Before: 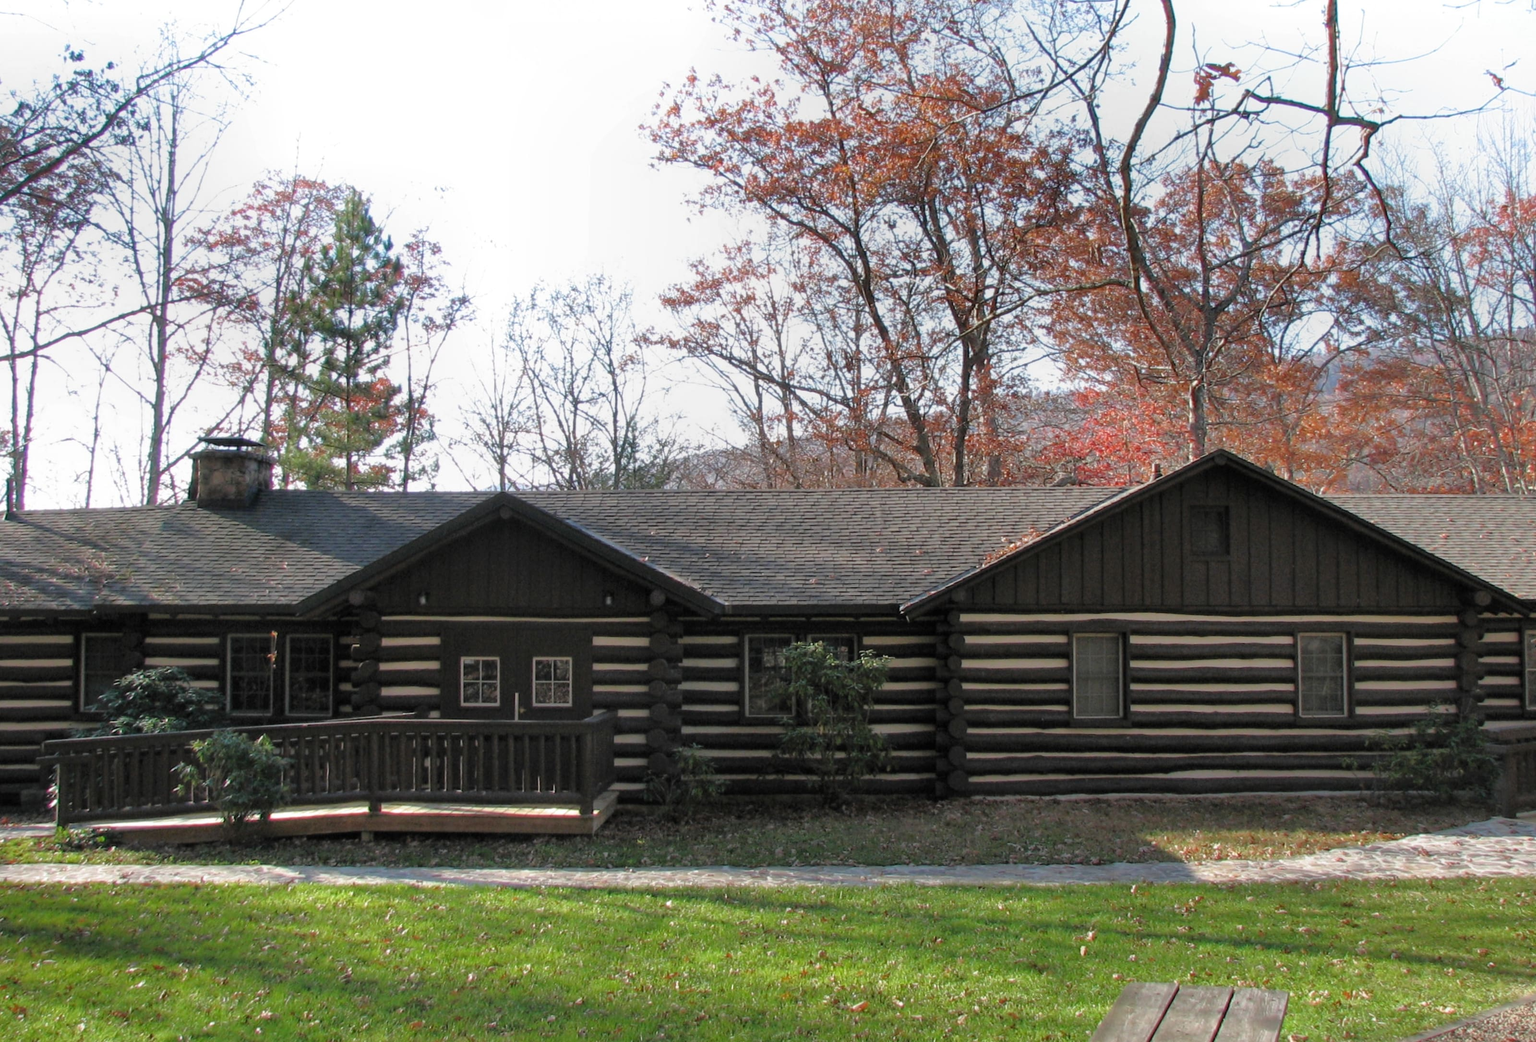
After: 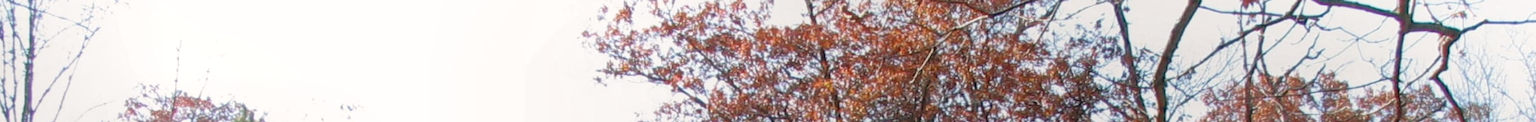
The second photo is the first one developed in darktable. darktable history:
color balance: lift [1, 0.998, 1.001, 1.002], gamma [1, 1.02, 1, 0.98], gain [1, 1.02, 1.003, 0.98]
crop and rotate: left 9.644%, top 9.491%, right 6.021%, bottom 80.509%
local contrast: mode bilateral grid, contrast 20, coarseness 50, detail 120%, midtone range 0.2
shadows and highlights: radius 331.84, shadows 53.55, highlights -100, compress 94.63%, highlights color adjustment 73.23%, soften with gaussian
